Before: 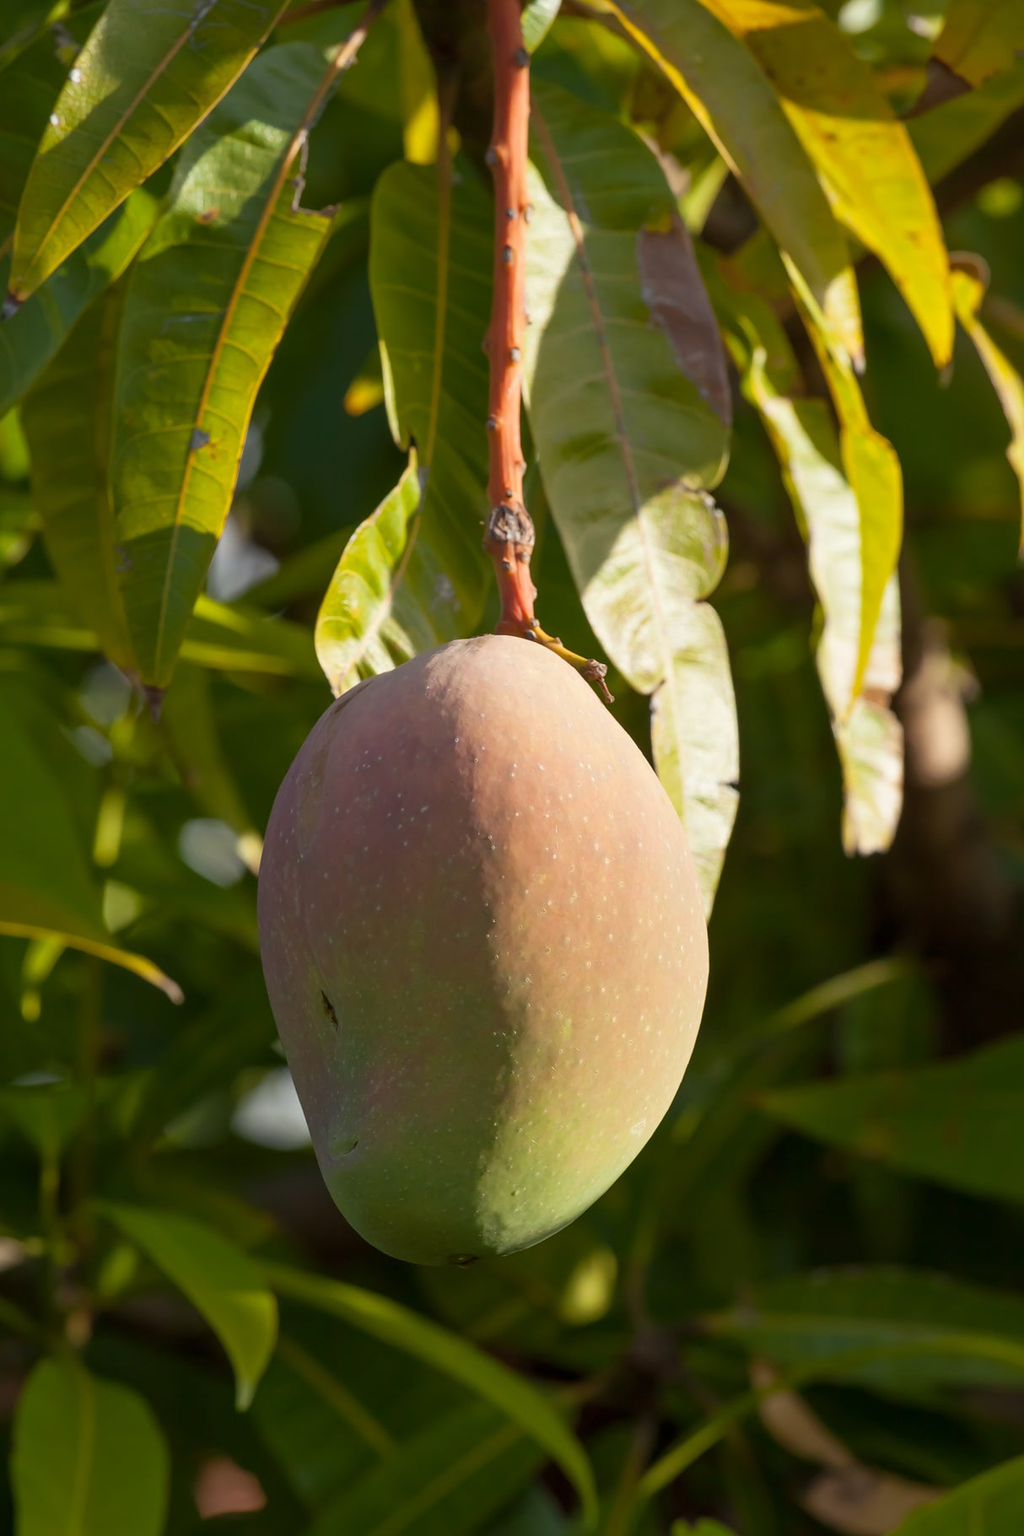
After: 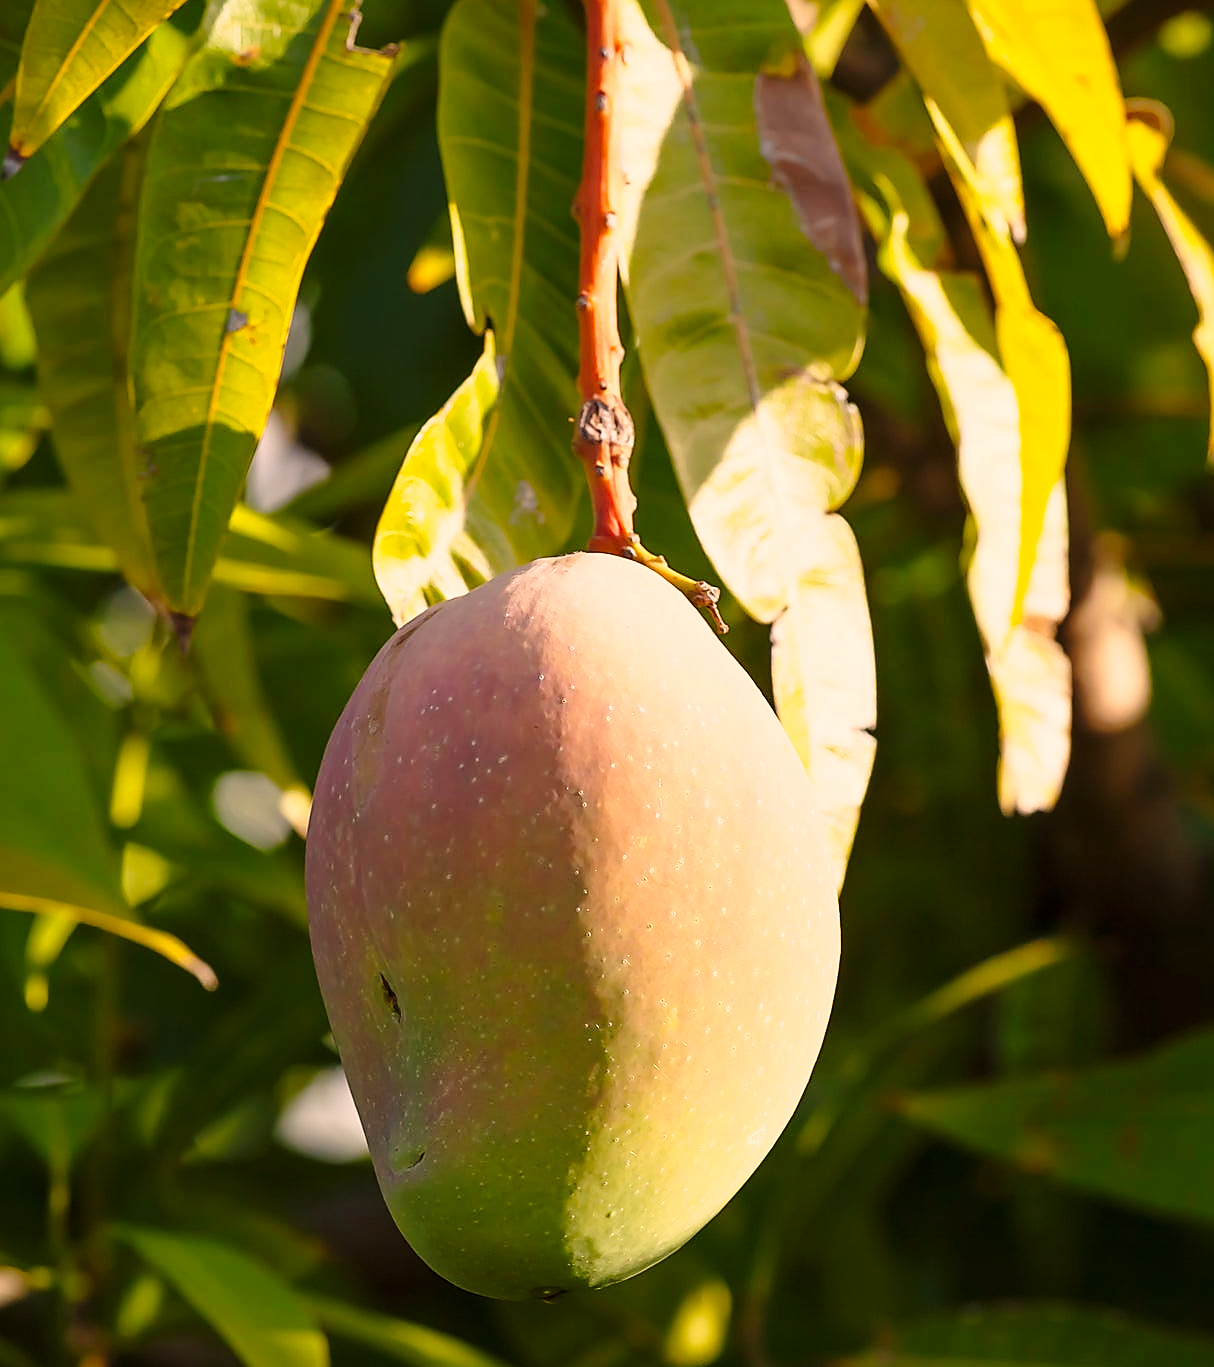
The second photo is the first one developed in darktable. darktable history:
color correction: highlights a* 11.62, highlights b* 12.05
crop: top 11.025%, bottom 13.892%
base curve: curves: ch0 [(0, 0) (0.028, 0.03) (0.121, 0.232) (0.46, 0.748) (0.859, 0.968) (1, 1)], preserve colors none
sharpen: radius 1.354, amount 1.248, threshold 0.614
